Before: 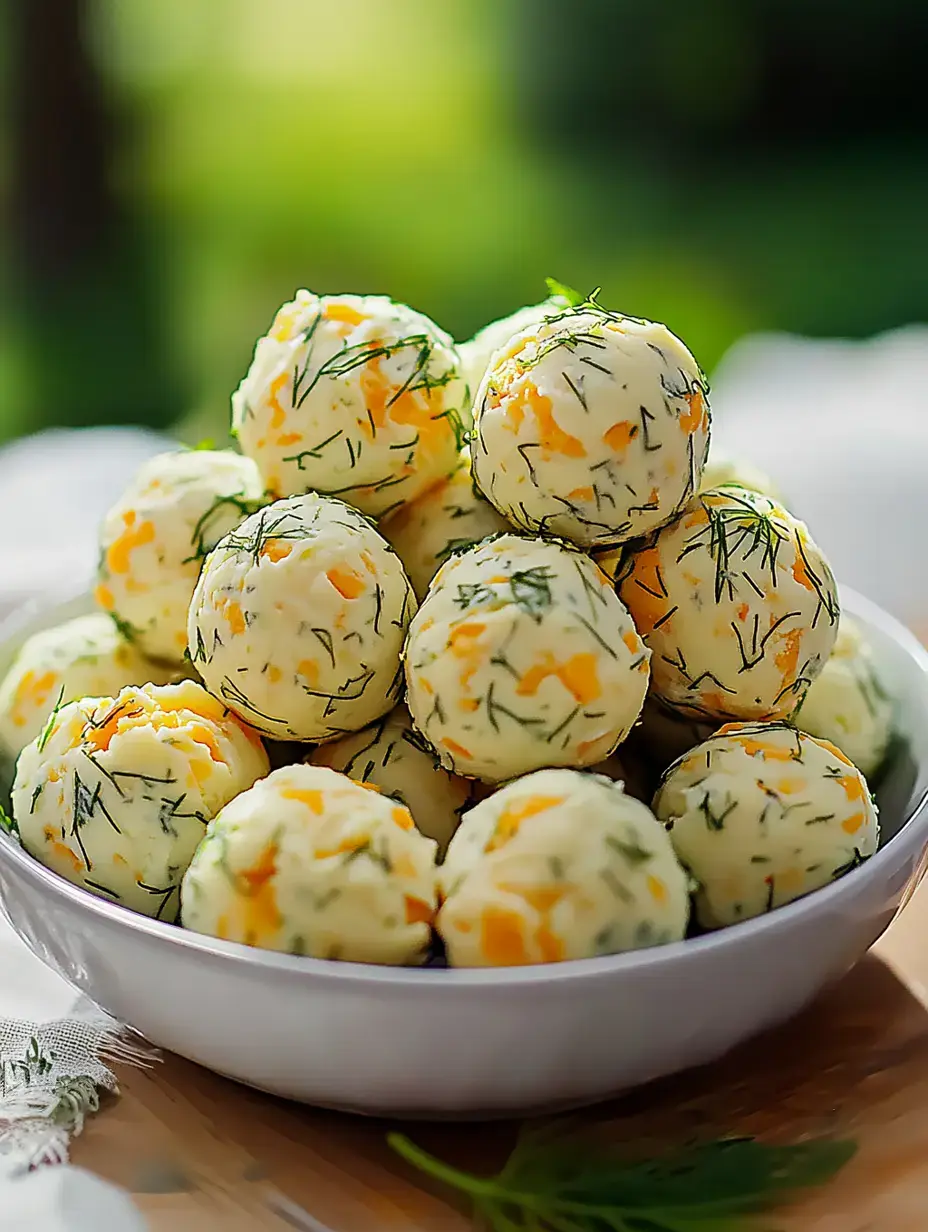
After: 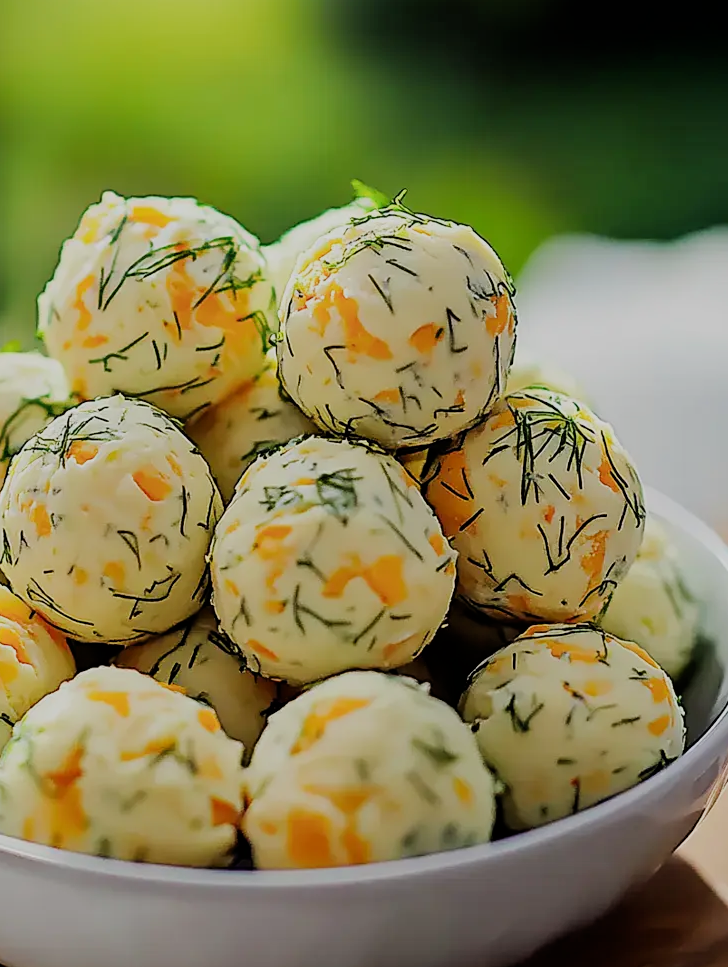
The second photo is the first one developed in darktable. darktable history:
crop and rotate: left 20.999%, top 7.975%, right 0.497%, bottom 13.458%
filmic rgb: black relative exposure -7.65 EV, white relative exposure 4.56 EV, hardness 3.61
